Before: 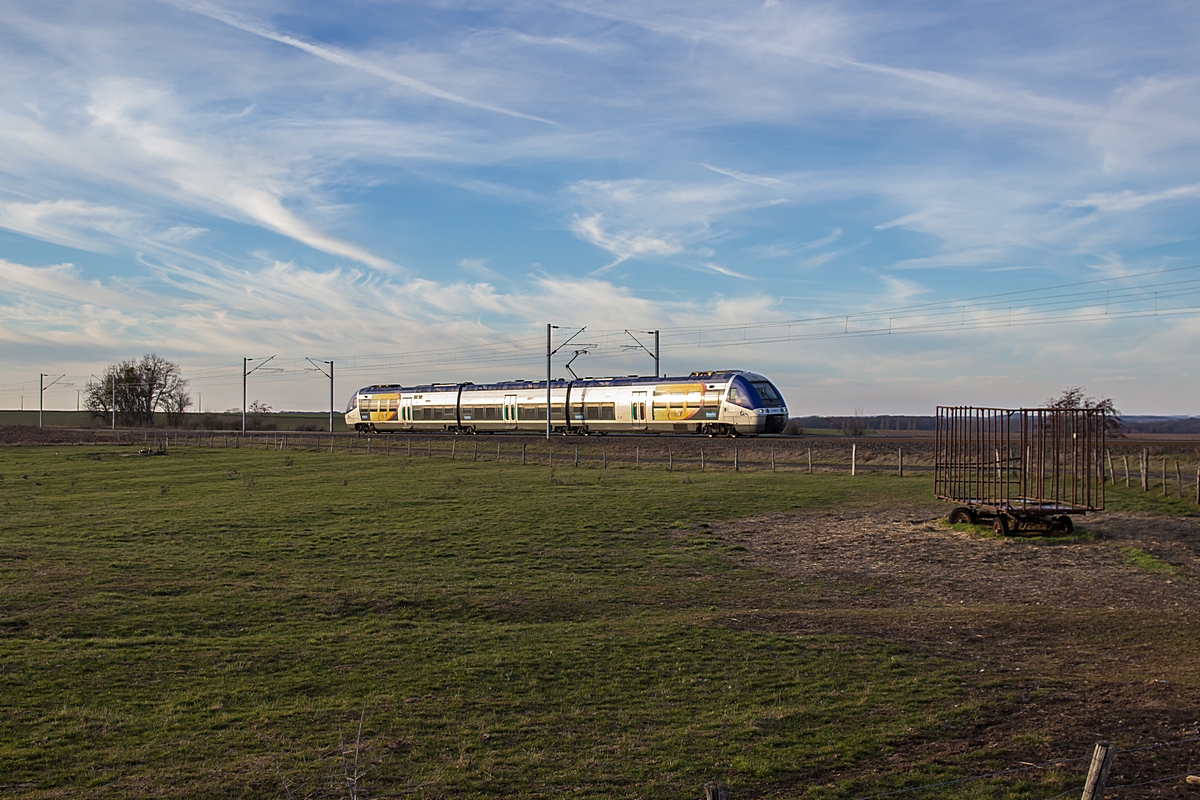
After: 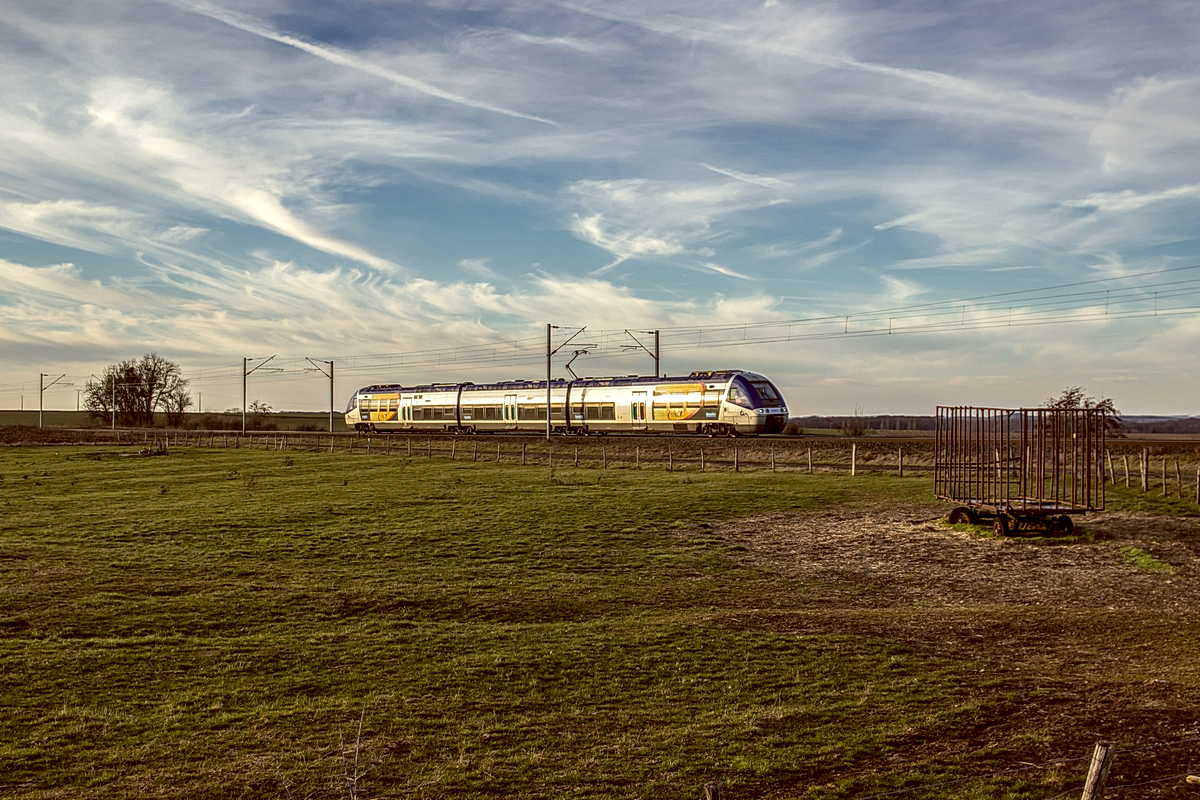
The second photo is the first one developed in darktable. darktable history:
local contrast: highlights 0%, shadows 0%, detail 182%
color balance: lift [1.001, 1.007, 1, 0.993], gamma [1.023, 1.026, 1.01, 0.974], gain [0.964, 1.059, 1.073, 0.927]
